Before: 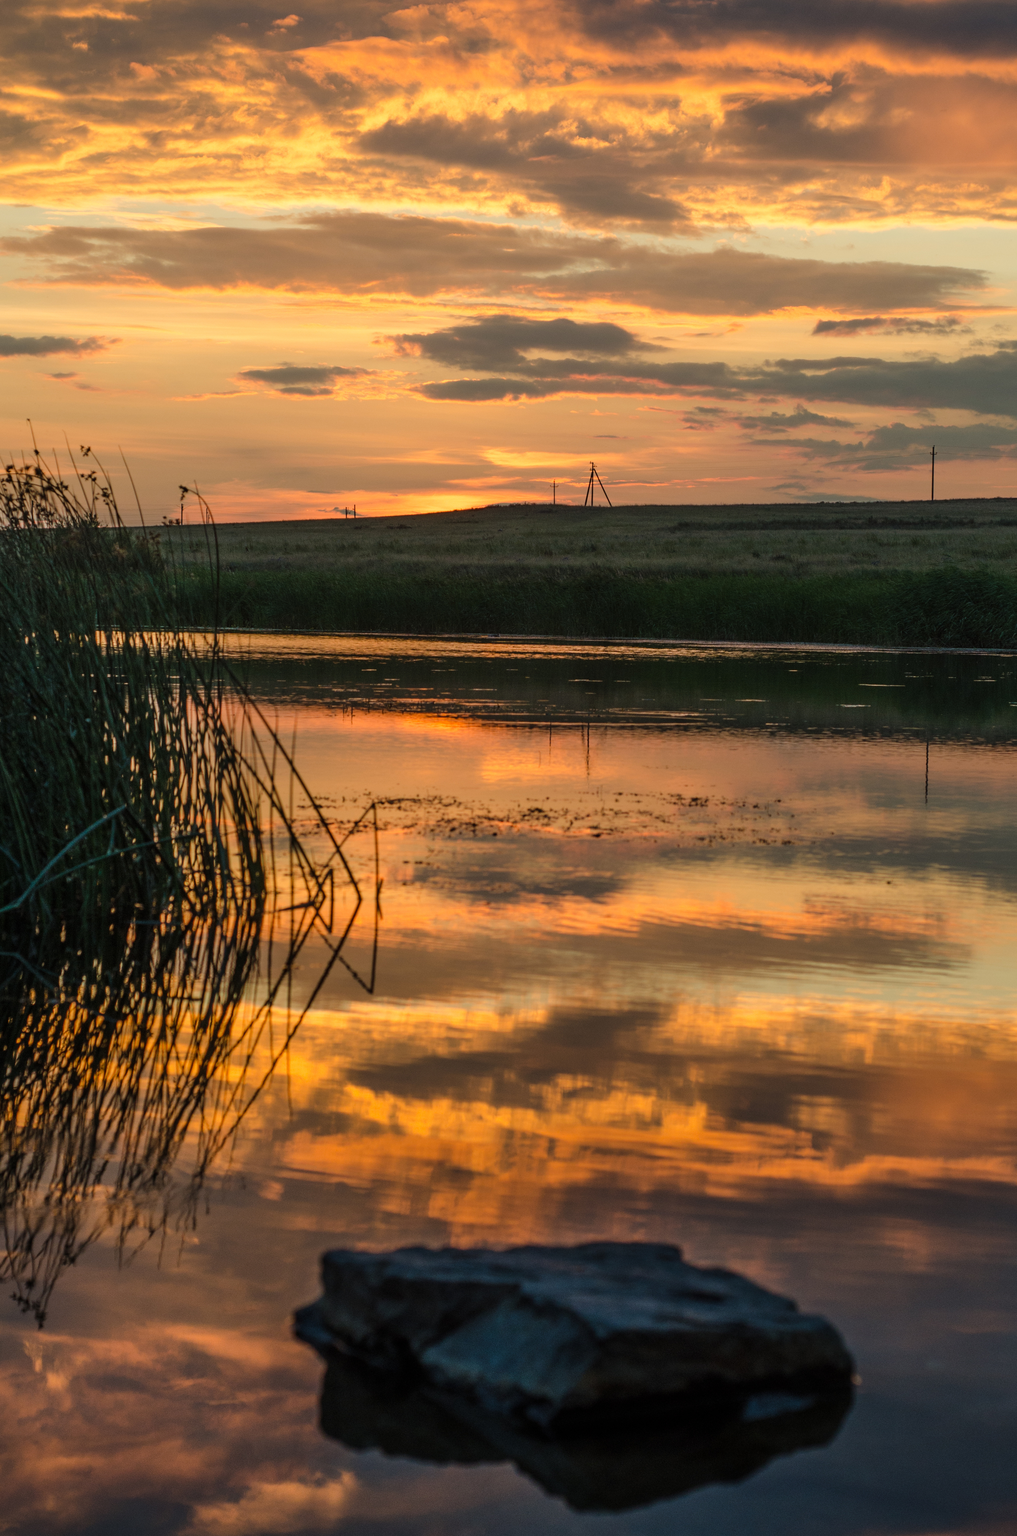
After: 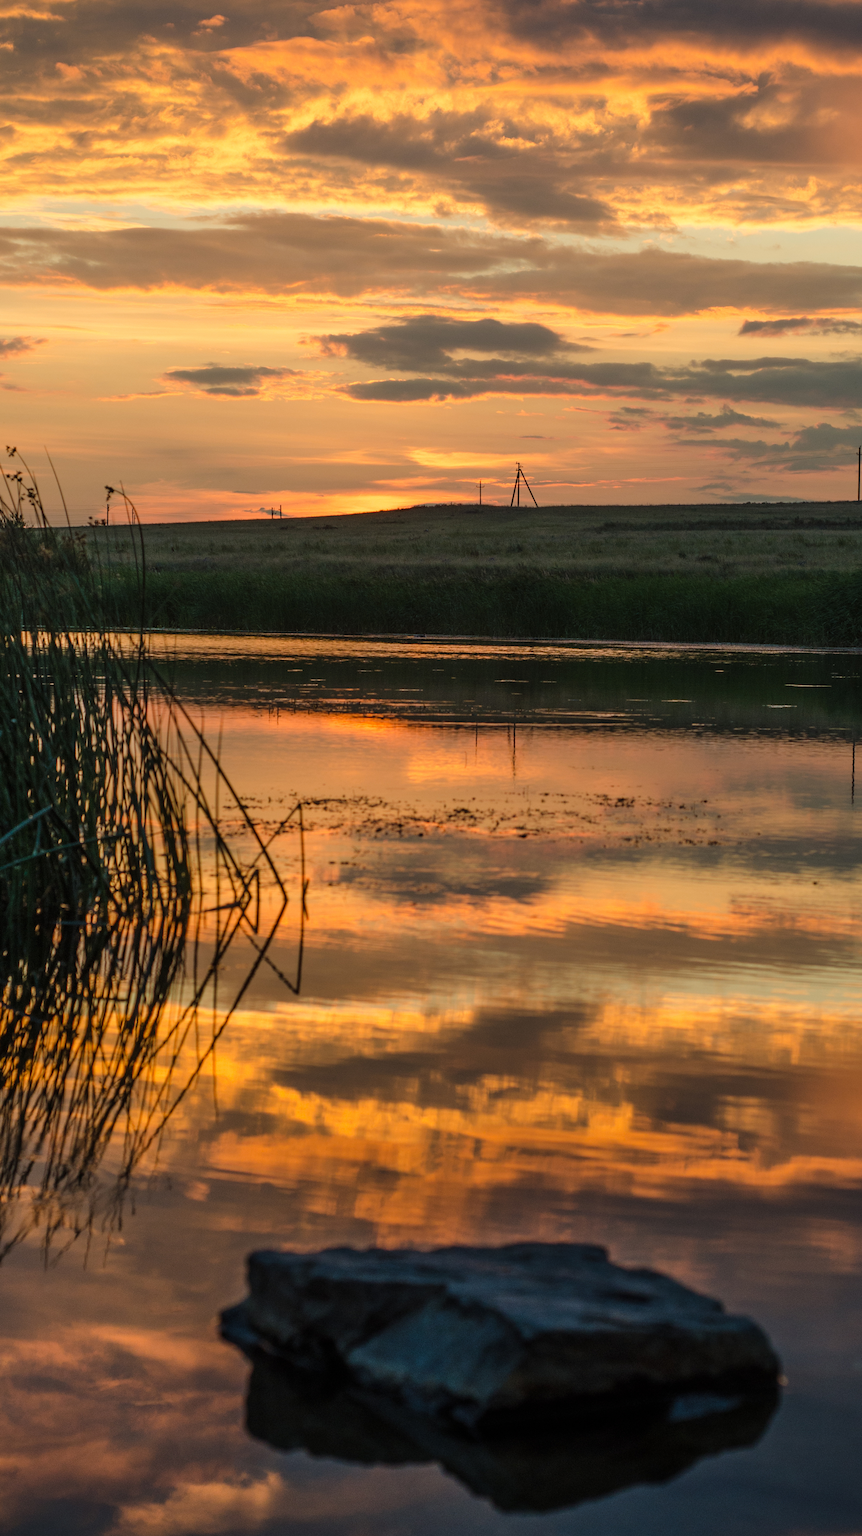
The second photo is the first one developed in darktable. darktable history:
crop: left 7.359%, right 7.864%
